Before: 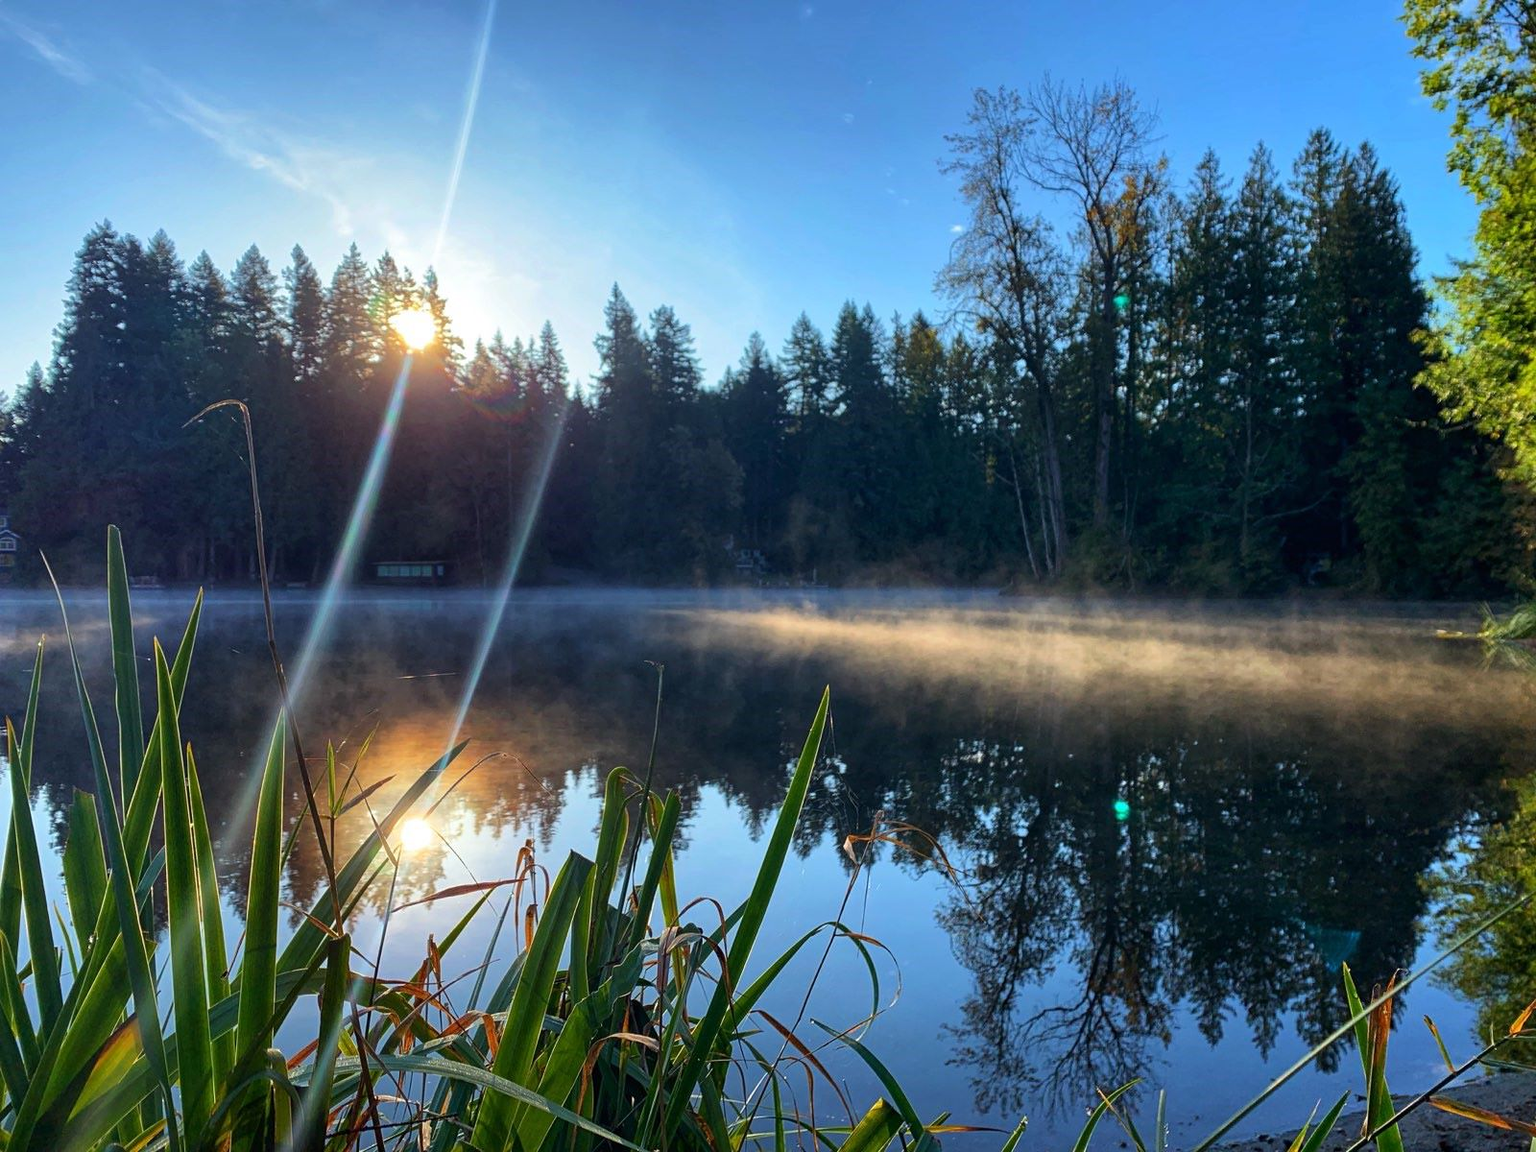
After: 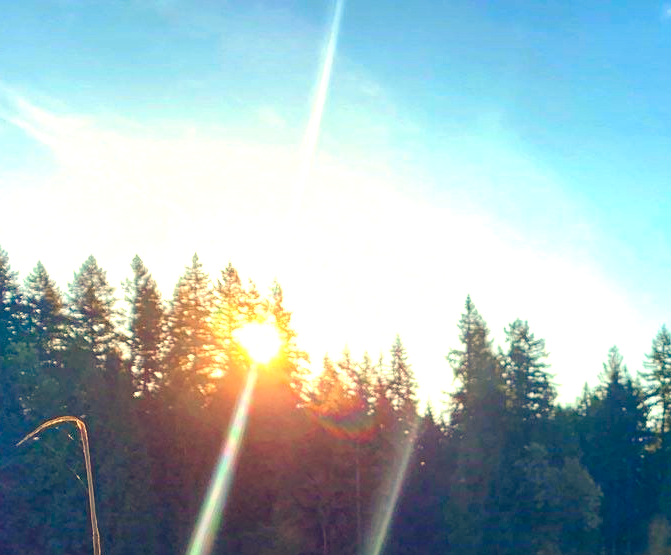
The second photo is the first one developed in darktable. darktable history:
color zones: curves: ch1 [(0.25, 0.5) (0.747, 0.71)]
exposure: black level correction 0, exposure 1.1 EV, compensate highlight preservation false
color balance rgb: shadows lift › chroma 2%, shadows lift › hue 247.2°, power › chroma 0.3%, power › hue 25.2°, highlights gain › chroma 3%, highlights gain › hue 60°, global offset › luminance 0.75%, perceptual saturation grading › global saturation 20%, perceptual saturation grading › highlights -20%, perceptual saturation grading › shadows 30%, global vibrance 20%
local contrast: mode bilateral grid, contrast 20, coarseness 50, detail 120%, midtone range 0.2
crop and rotate: left 10.817%, top 0.062%, right 47.194%, bottom 53.626%
white balance: red 1.138, green 0.996, blue 0.812
